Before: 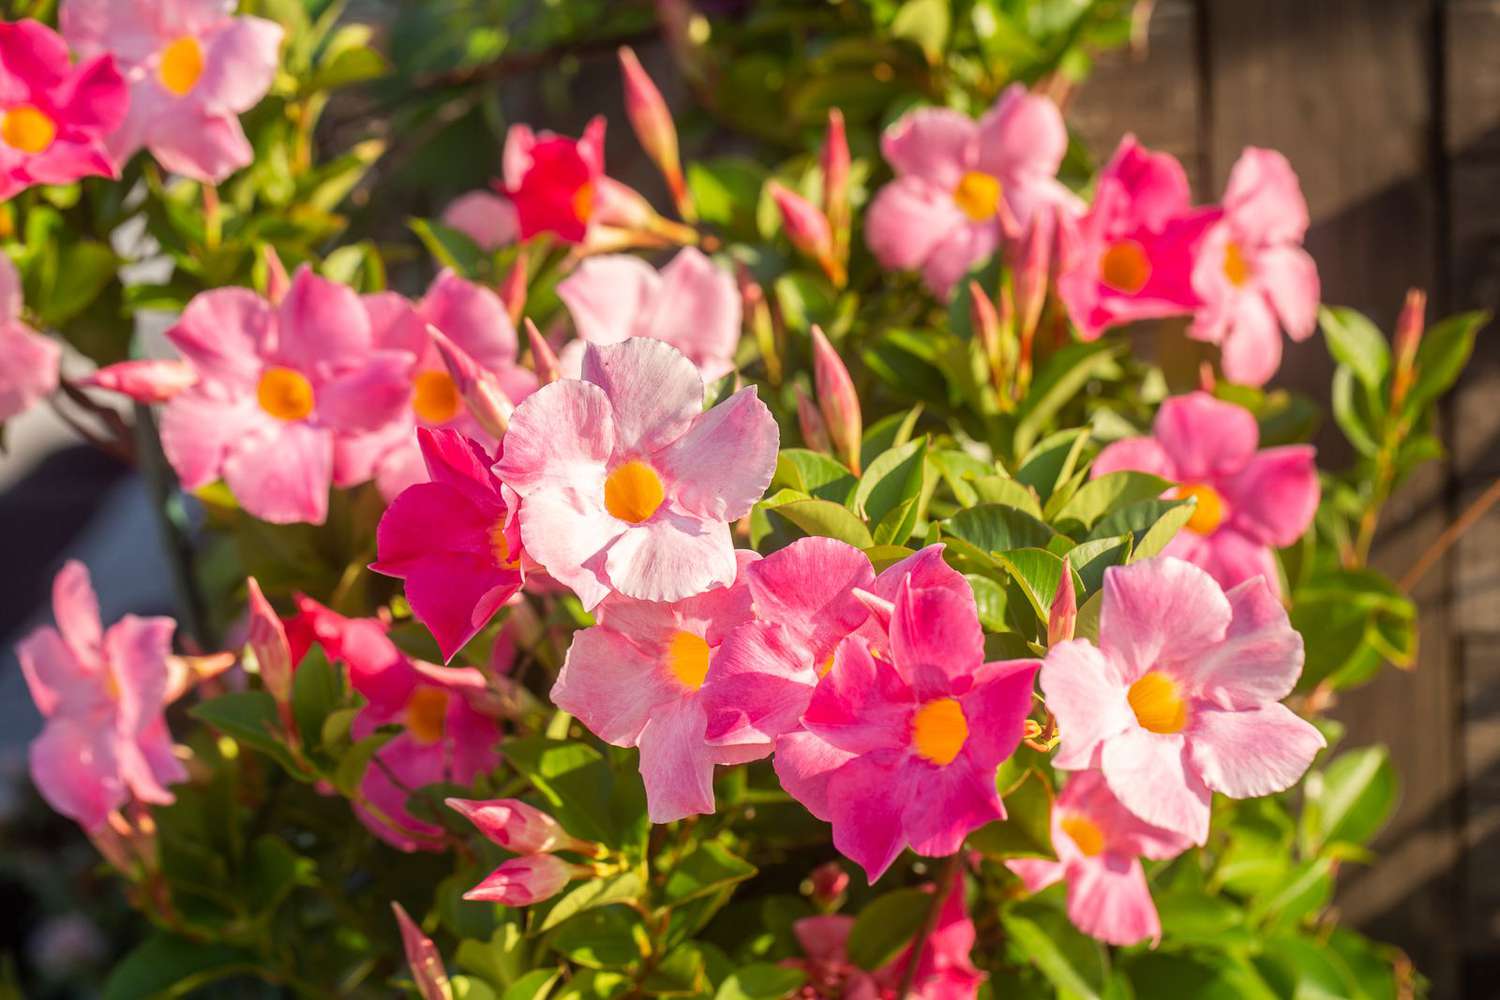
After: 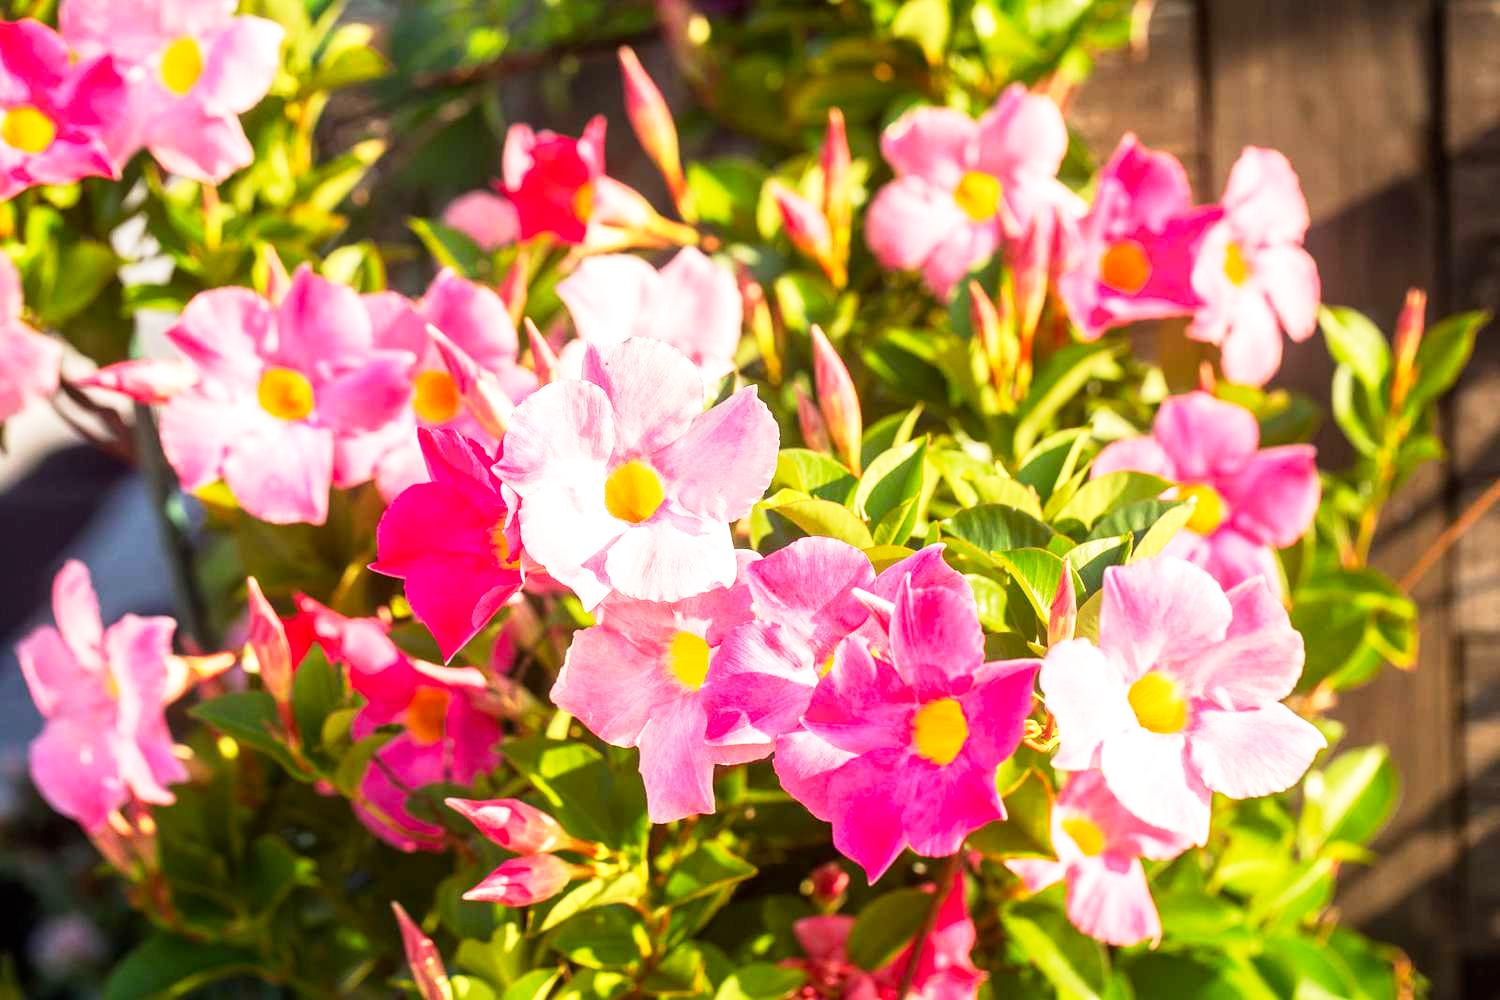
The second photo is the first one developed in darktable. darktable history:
exposure: exposure 0.401 EV, compensate exposure bias true, compensate highlight preservation false
base curve: curves: ch0 [(0, 0) (0.005, 0.002) (0.193, 0.295) (0.399, 0.664) (0.75, 0.928) (1, 1)], preserve colors none
